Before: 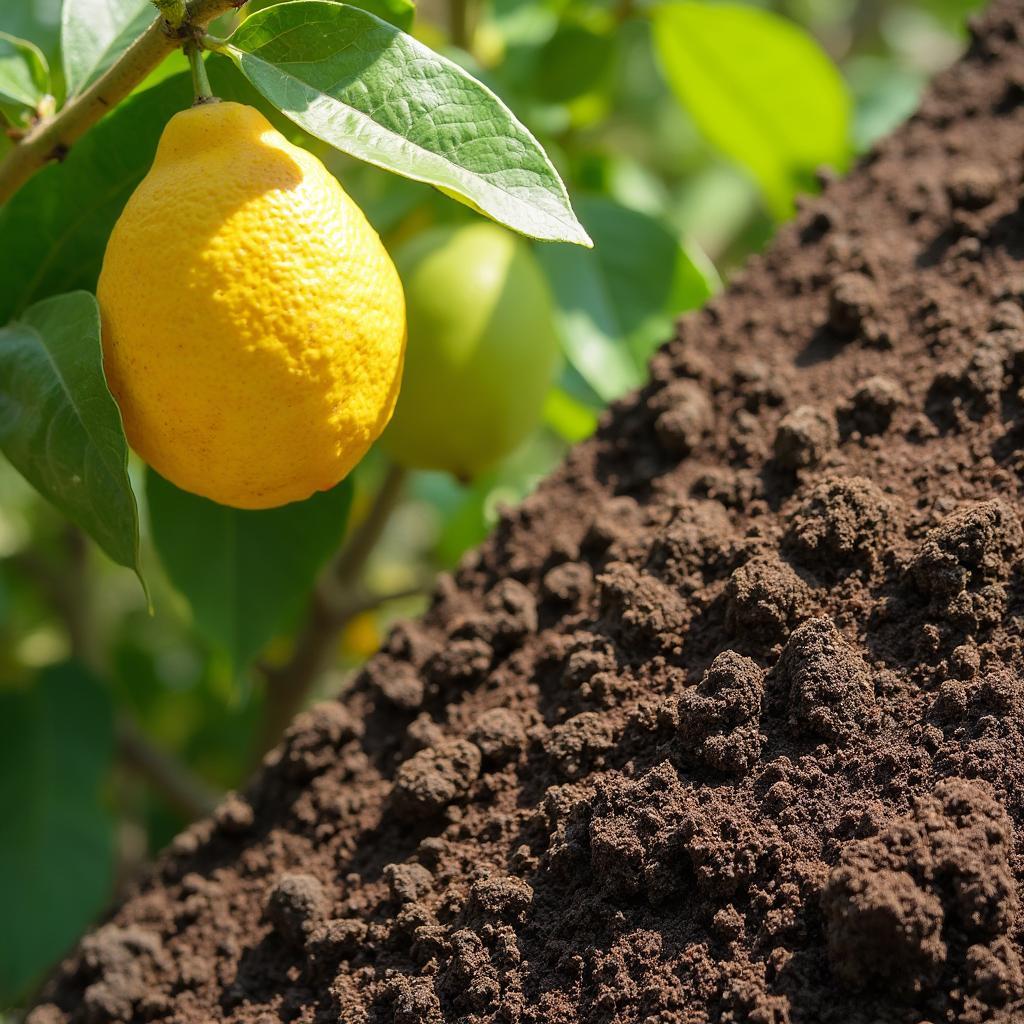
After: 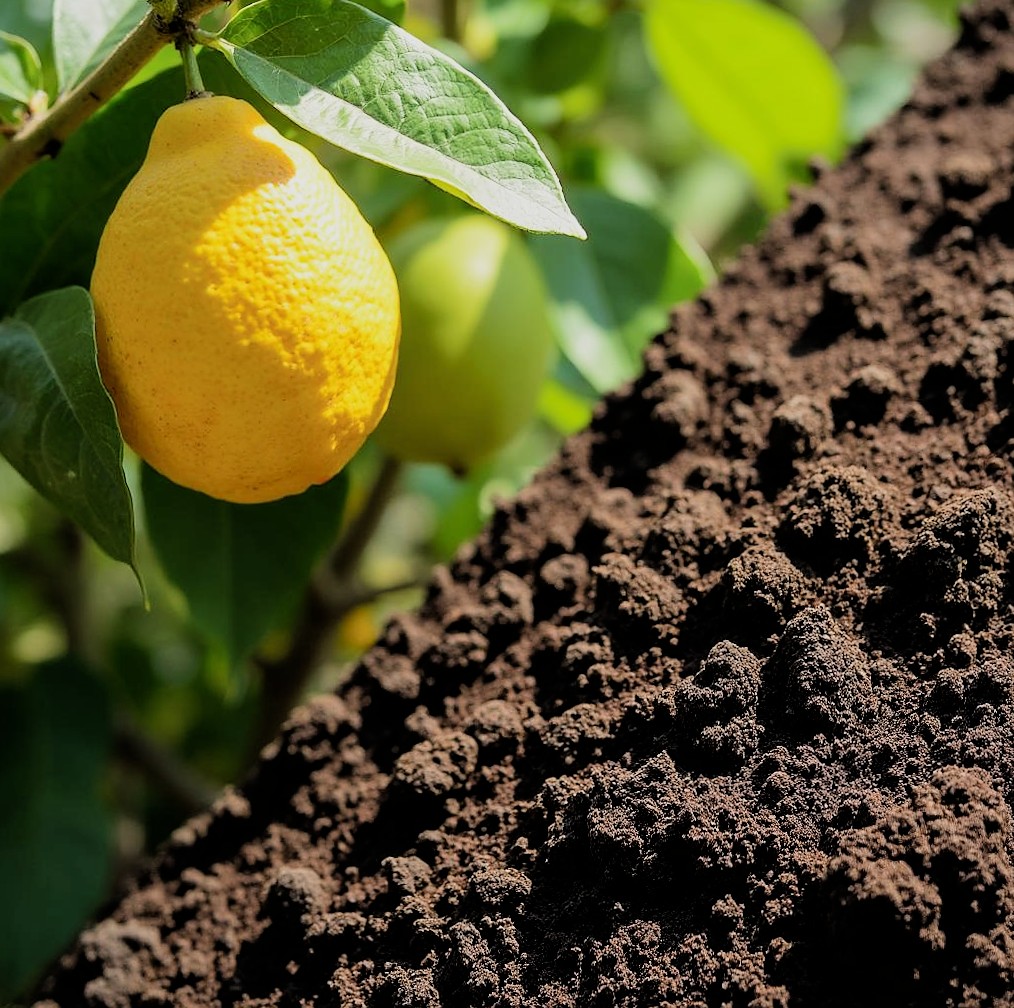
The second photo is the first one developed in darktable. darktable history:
rotate and perspective: rotation -0.45°, automatic cropping original format, crop left 0.008, crop right 0.992, crop top 0.012, crop bottom 0.988
sharpen: radius 0.969, amount 0.604
filmic rgb: black relative exposure -5 EV, hardness 2.88, contrast 1.3, highlights saturation mix -30%
